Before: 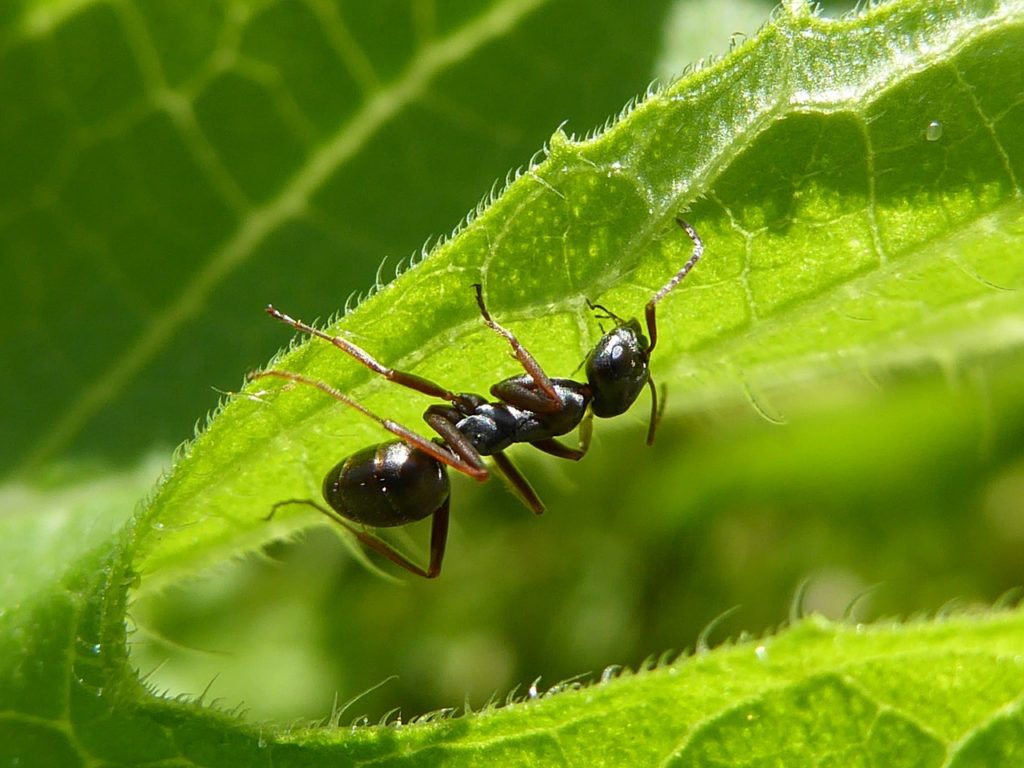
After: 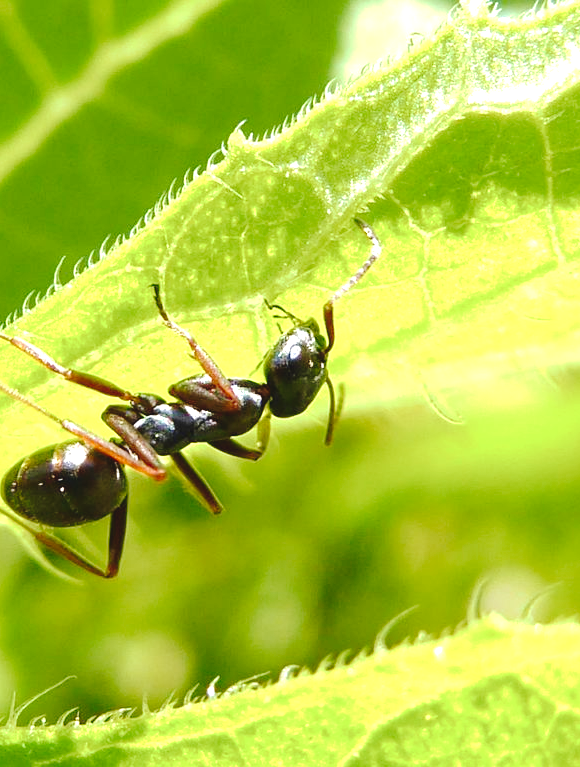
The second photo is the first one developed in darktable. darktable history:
velvia: on, module defaults
tone curve: curves: ch0 [(0, 0) (0.003, 0.064) (0.011, 0.065) (0.025, 0.061) (0.044, 0.068) (0.069, 0.083) (0.1, 0.102) (0.136, 0.126) (0.177, 0.172) (0.224, 0.225) (0.277, 0.306) (0.335, 0.397) (0.399, 0.483) (0.468, 0.56) (0.543, 0.634) (0.623, 0.708) (0.709, 0.77) (0.801, 0.832) (0.898, 0.899) (1, 1)], preserve colors none
exposure: black level correction 0, exposure 1.1 EV, compensate highlight preservation false
crop: left 31.458%, top 0%, right 11.876%
